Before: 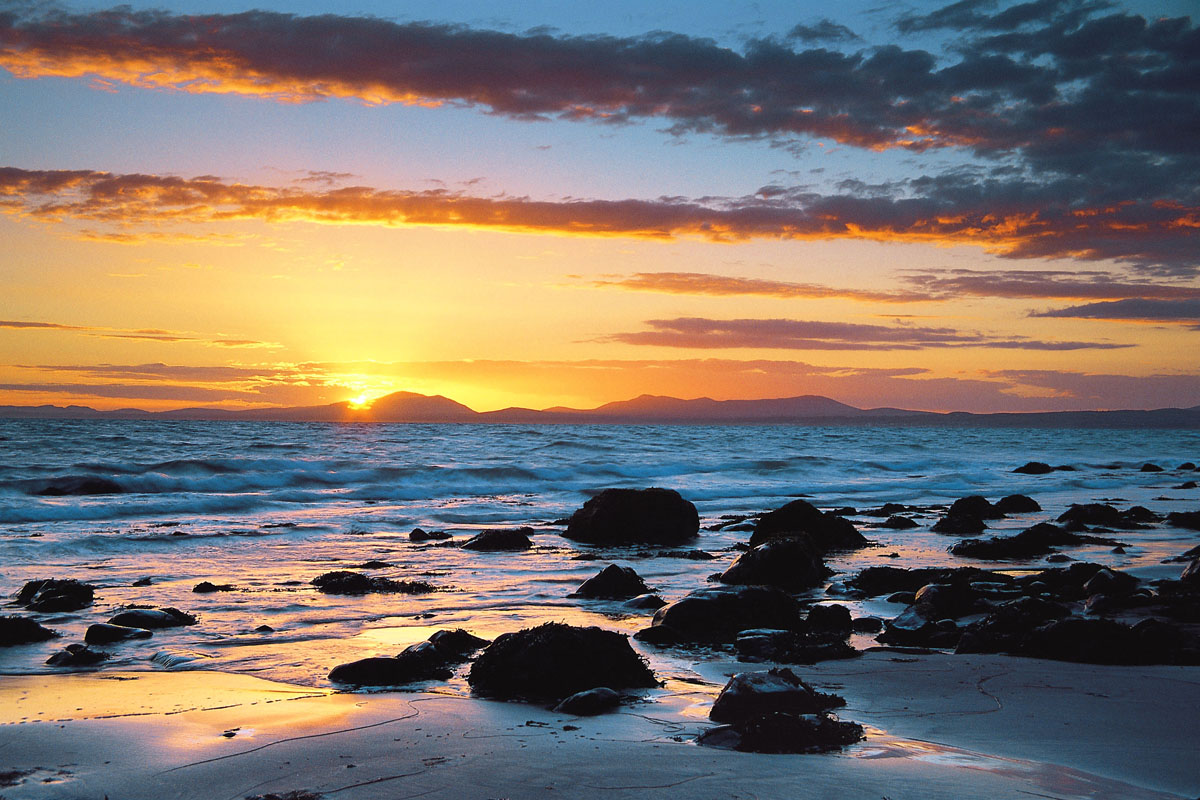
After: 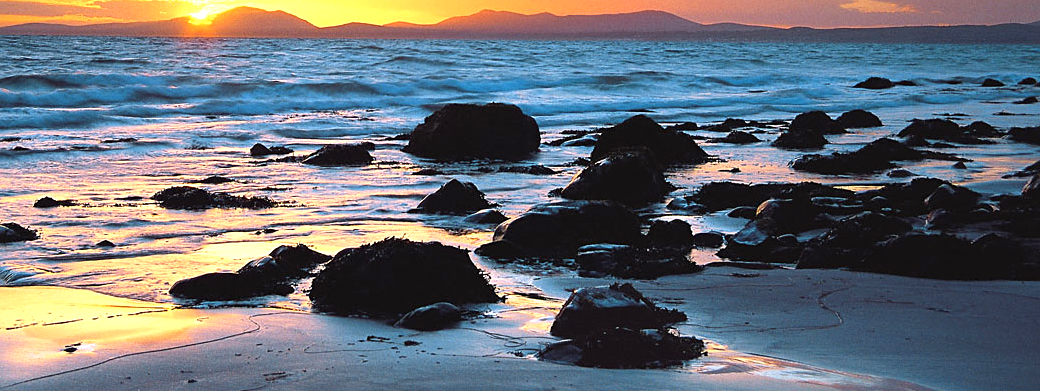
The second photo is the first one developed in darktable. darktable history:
crop and rotate: left 13.306%, top 48.129%, bottom 2.928%
exposure: exposure 0.574 EV, compensate highlight preservation false
sharpen: amount 0.2
